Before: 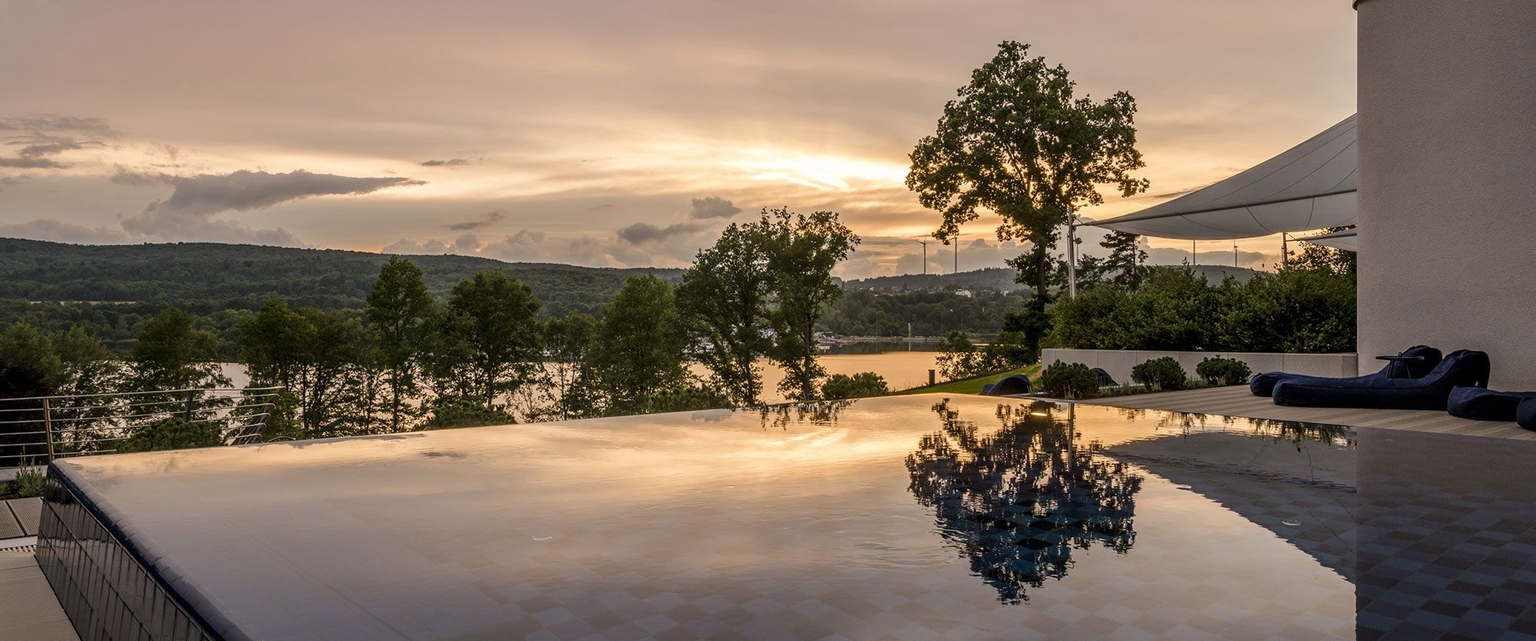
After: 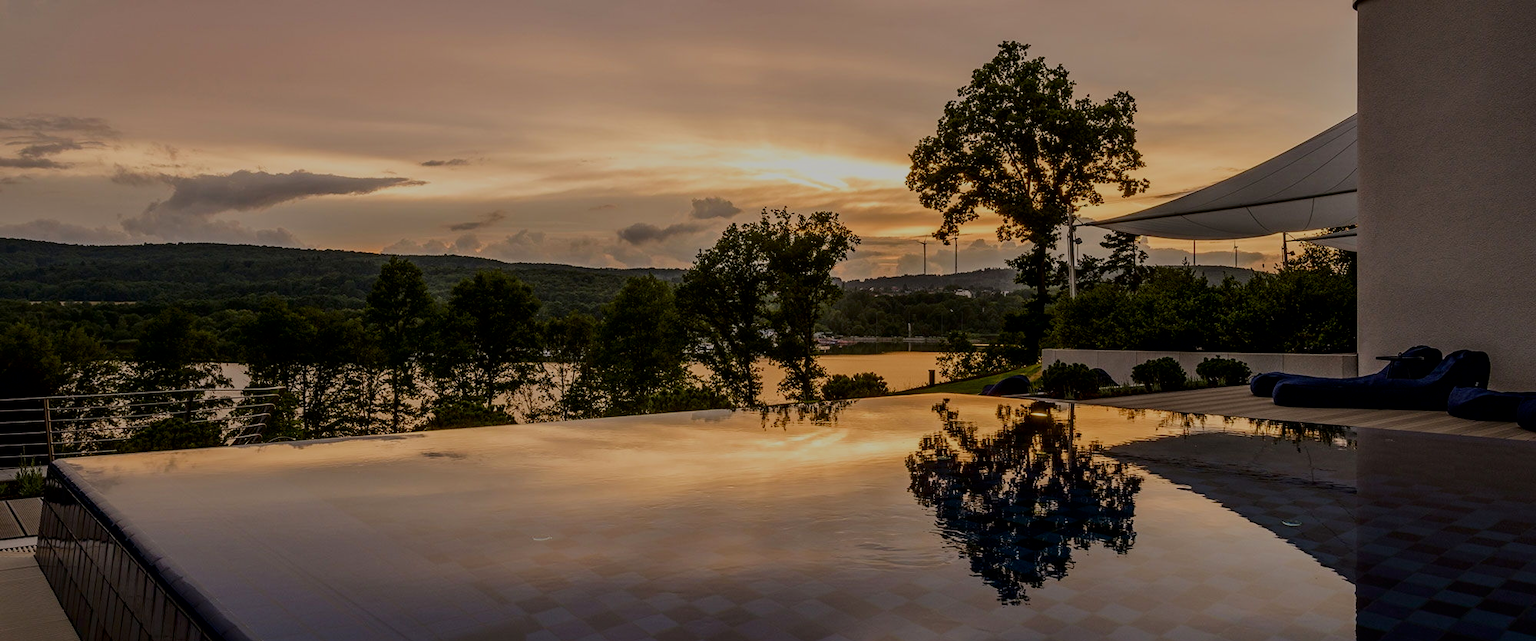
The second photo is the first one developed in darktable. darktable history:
color balance: output saturation 98.5%
contrast brightness saturation: brightness -0.25, saturation 0.2
filmic rgb: black relative exposure -7.15 EV, white relative exposure 5.36 EV, hardness 3.02, color science v6 (2022)
